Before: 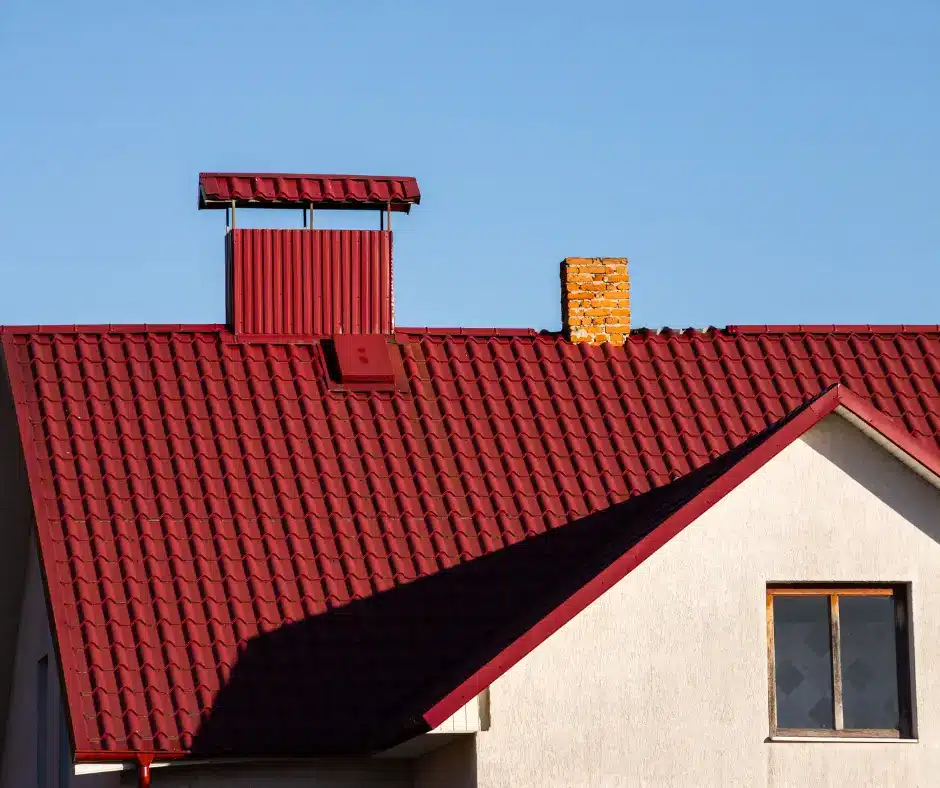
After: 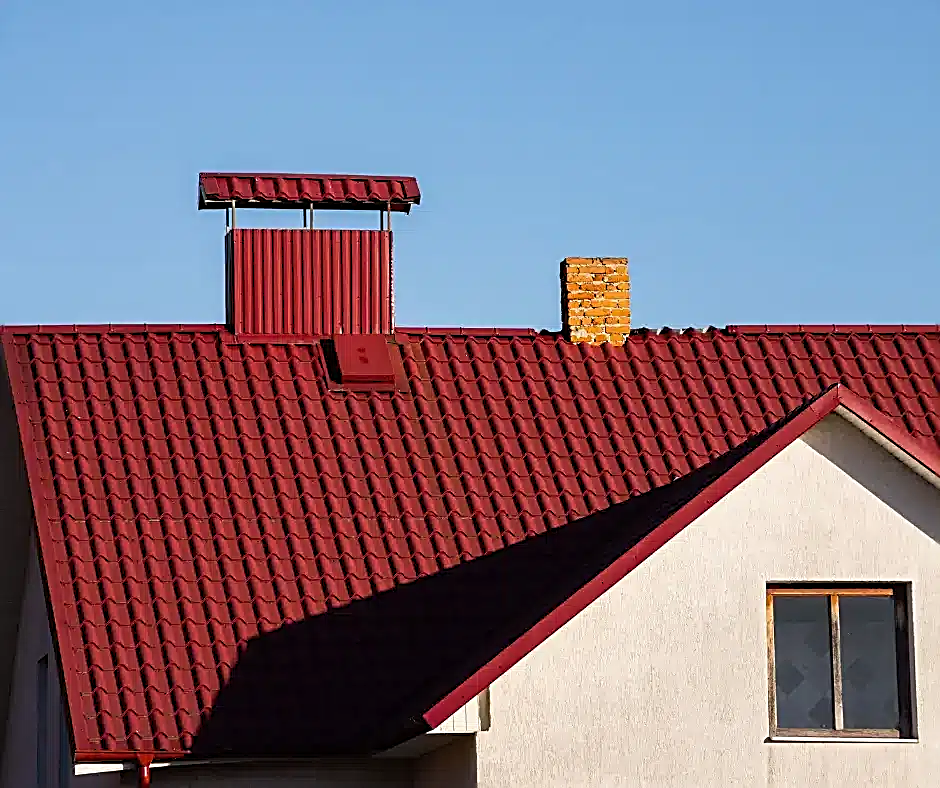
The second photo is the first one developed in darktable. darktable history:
exposure: exposure -0.069 EV, compensate highlight preservation false
levels: gray 59.36%
sharpen: amount 1.009
